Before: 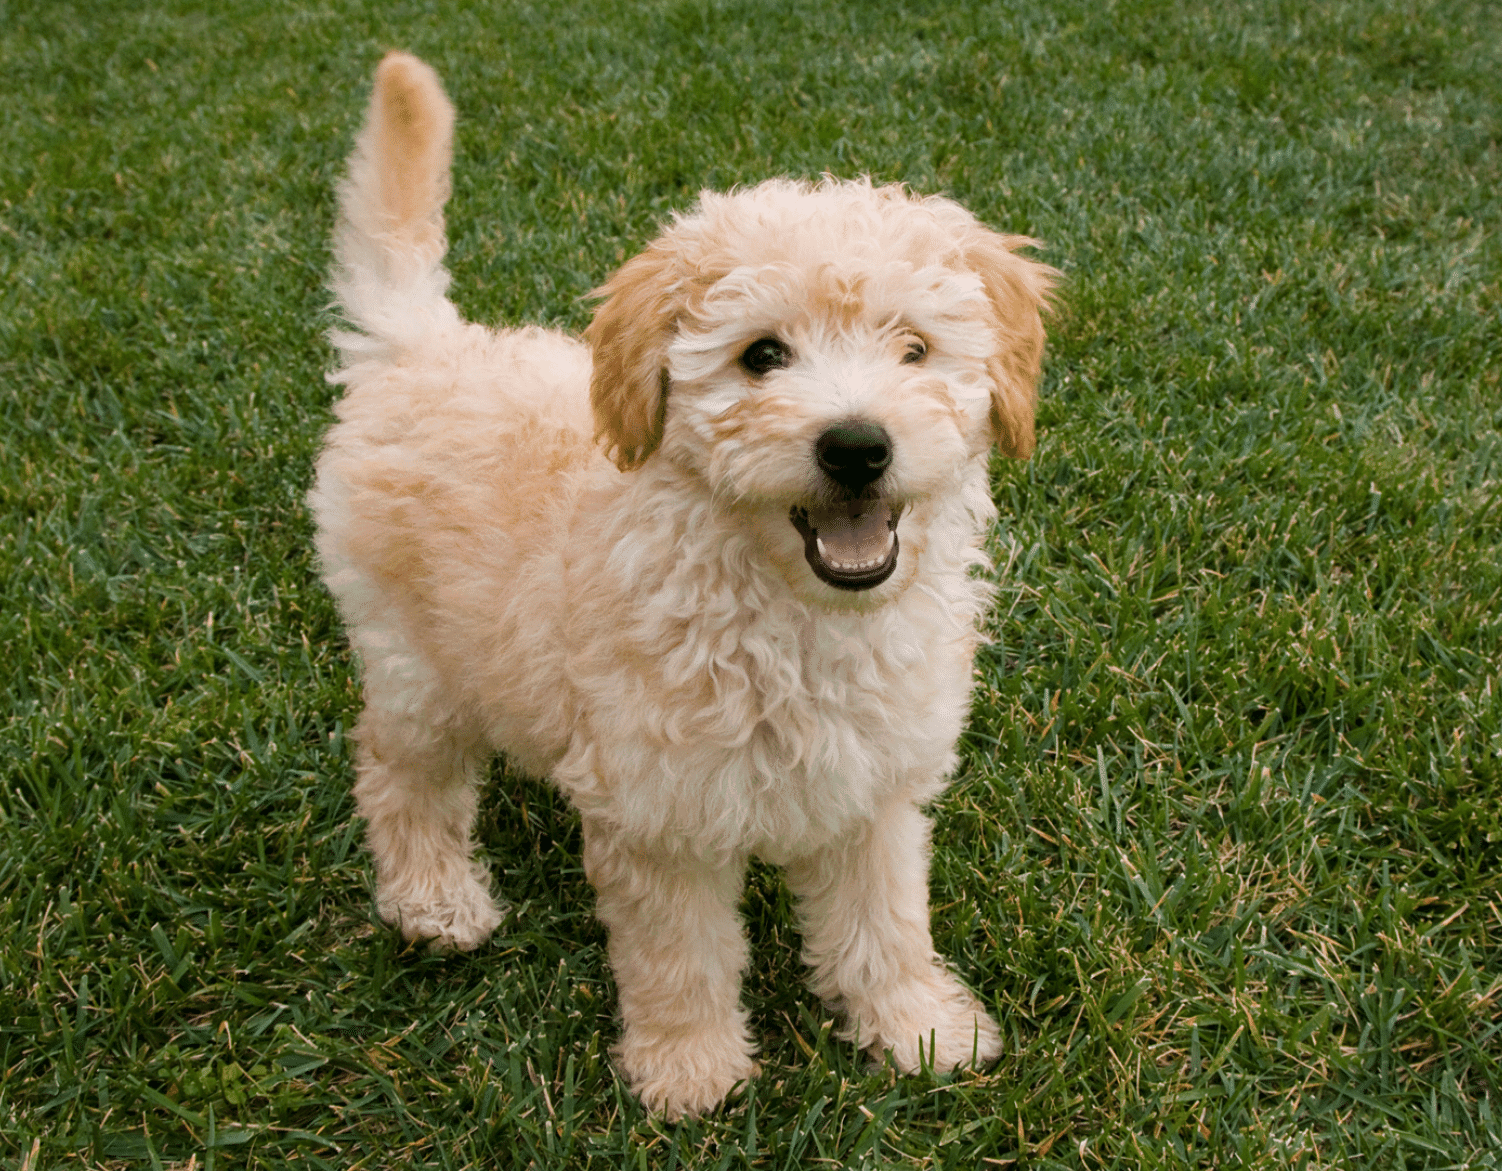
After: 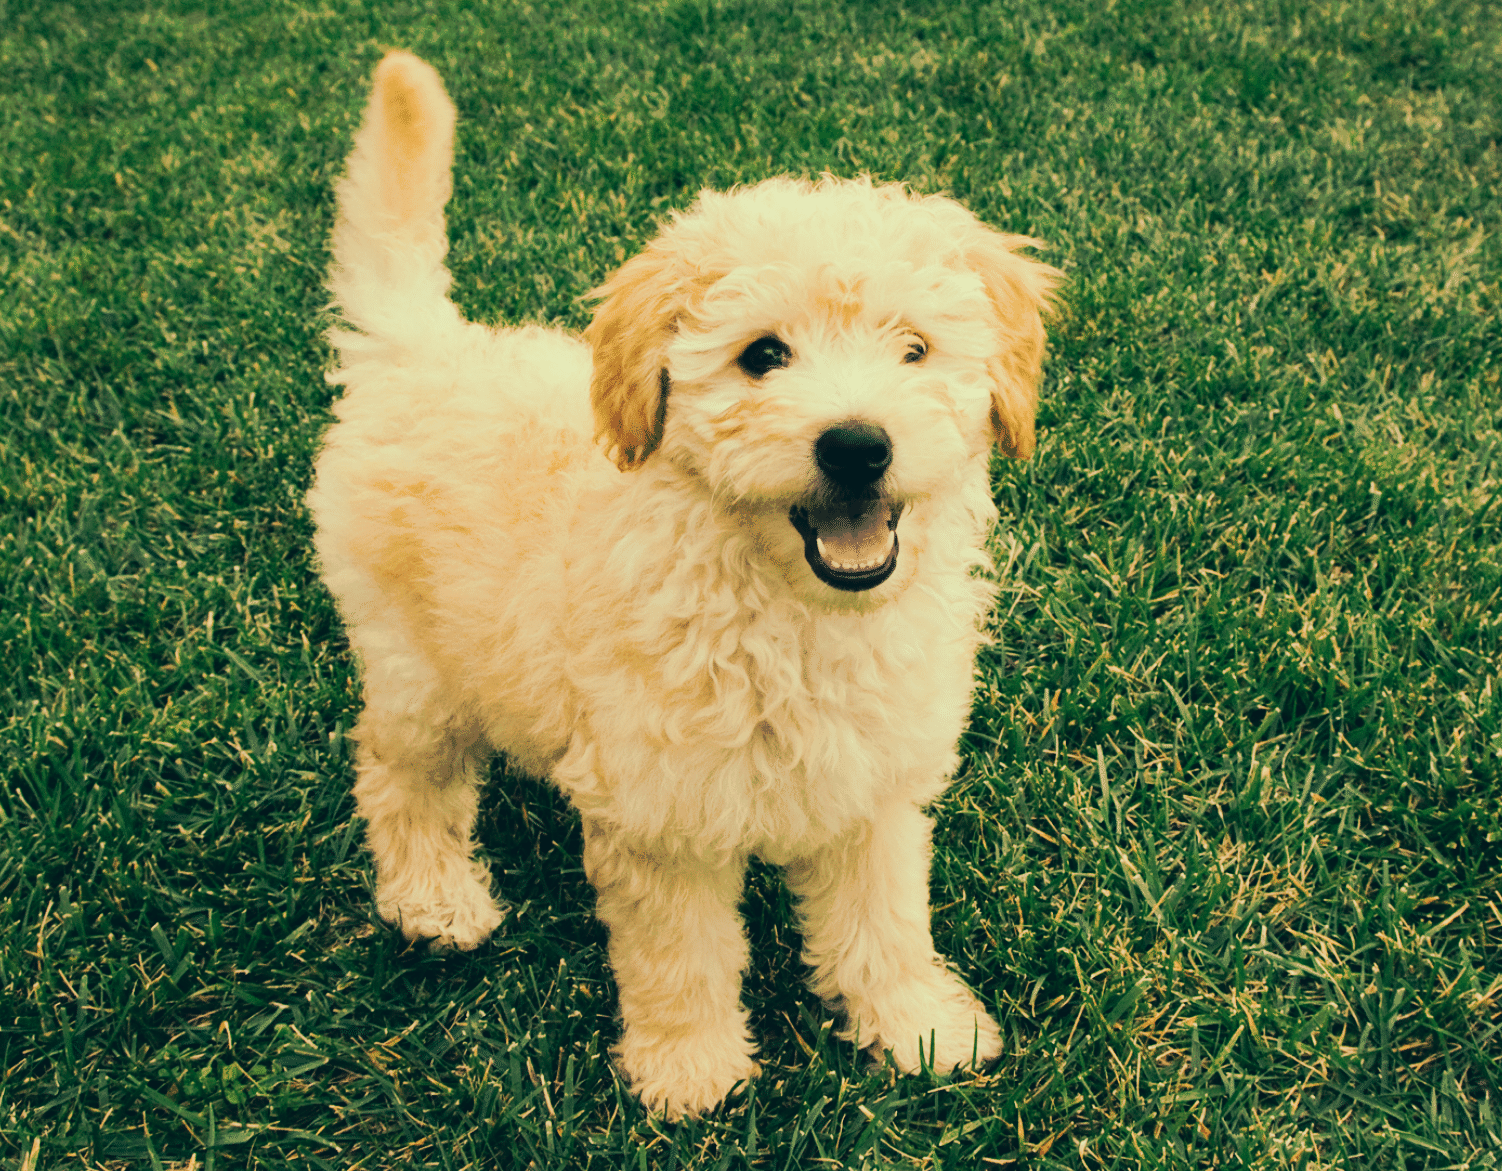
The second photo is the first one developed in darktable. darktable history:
tone curve: curves: ch0 [(0, 0) (0.003, 0.003) (0.011, 0.011) (0.025, 0.024) (0.044, 0.043) (0.069, 0.067) (0.1, 0.096) (0.136, 0.131) (0.177, 0.171) (0.224, 0.216) (0.277, 0.266) (0.335, 0.322) (0.399, 0.384) (0.468, 0.45) (0.543, 0.565) (0.623, 0.641) (0.709, 0.723) (0.801, 0.81) (0.898, 0.902) (1, 1)], preserve colors none
color look up table: target L [92.68, 91.77, 88.56, 81.47, 79.13, 76.89, 75.96, 60.49, 66.56, 55.87, 47.19, 37.06, 17.51, 200, 92.48, 84.64, 81.8, 76.68, 81.33, 69.98, 73.19, 61.82, 56.75, 49.5, 10.94, 5.831, 88.24, 90.88, 79.39, 79.67, 85.33, 80.82, 61.35, 65.92, 55.34, 69.13, 47.28, 34.68, 27.46, 37.21, 10.93, 5.83, 85.26, 85.41, 72.81, 63.4, 62.26, 44.05, 11.71], target a [-15.25, -13.82, -29.23, -33.54, -24.12, -11.89, -9.935, -56.05, -2.472, -28.43, -42.31, -18.82, -19.1, 0, -7.572, 4.52, 3.678, 19.73, 15.1, 5.245, 33.84, 21.28, 40.58, 51.98, 14.61, -5.95, -2.46, -4.841, -2.52, 19, 3.945, 5.417, 20.63, 18.08, 0.087, 19.32, 11.02, 45.19, -9.153, 22.33, 1.577, -3.52, -37.05, -8.46, -30.32, -24.41, -1.939, -31.6, -6.006], target b [24.38, 45.16, 43.8, 36.9, 32.09, 50.79, 24.59, 47.02, 39.44, 16.33, 30.57, 28.53, 3.012, 0, 24.84, 38.47, 26.83, 71.72, 29.74, 66.3, 42.62, 43.31, 56.34, 30.9, -0.837, -6.831, 21.6, 19.58, 3.512, 20.12, 16.59, 5.285, 17.68, 12.33, -12.47, 3.108, -8.053, 8.212, 0.34, -27.22, -25.89, -9.864, 16.94, 10.05, 8.887, -1.96, 14.86, -0.599, -16.18], num patches 49
